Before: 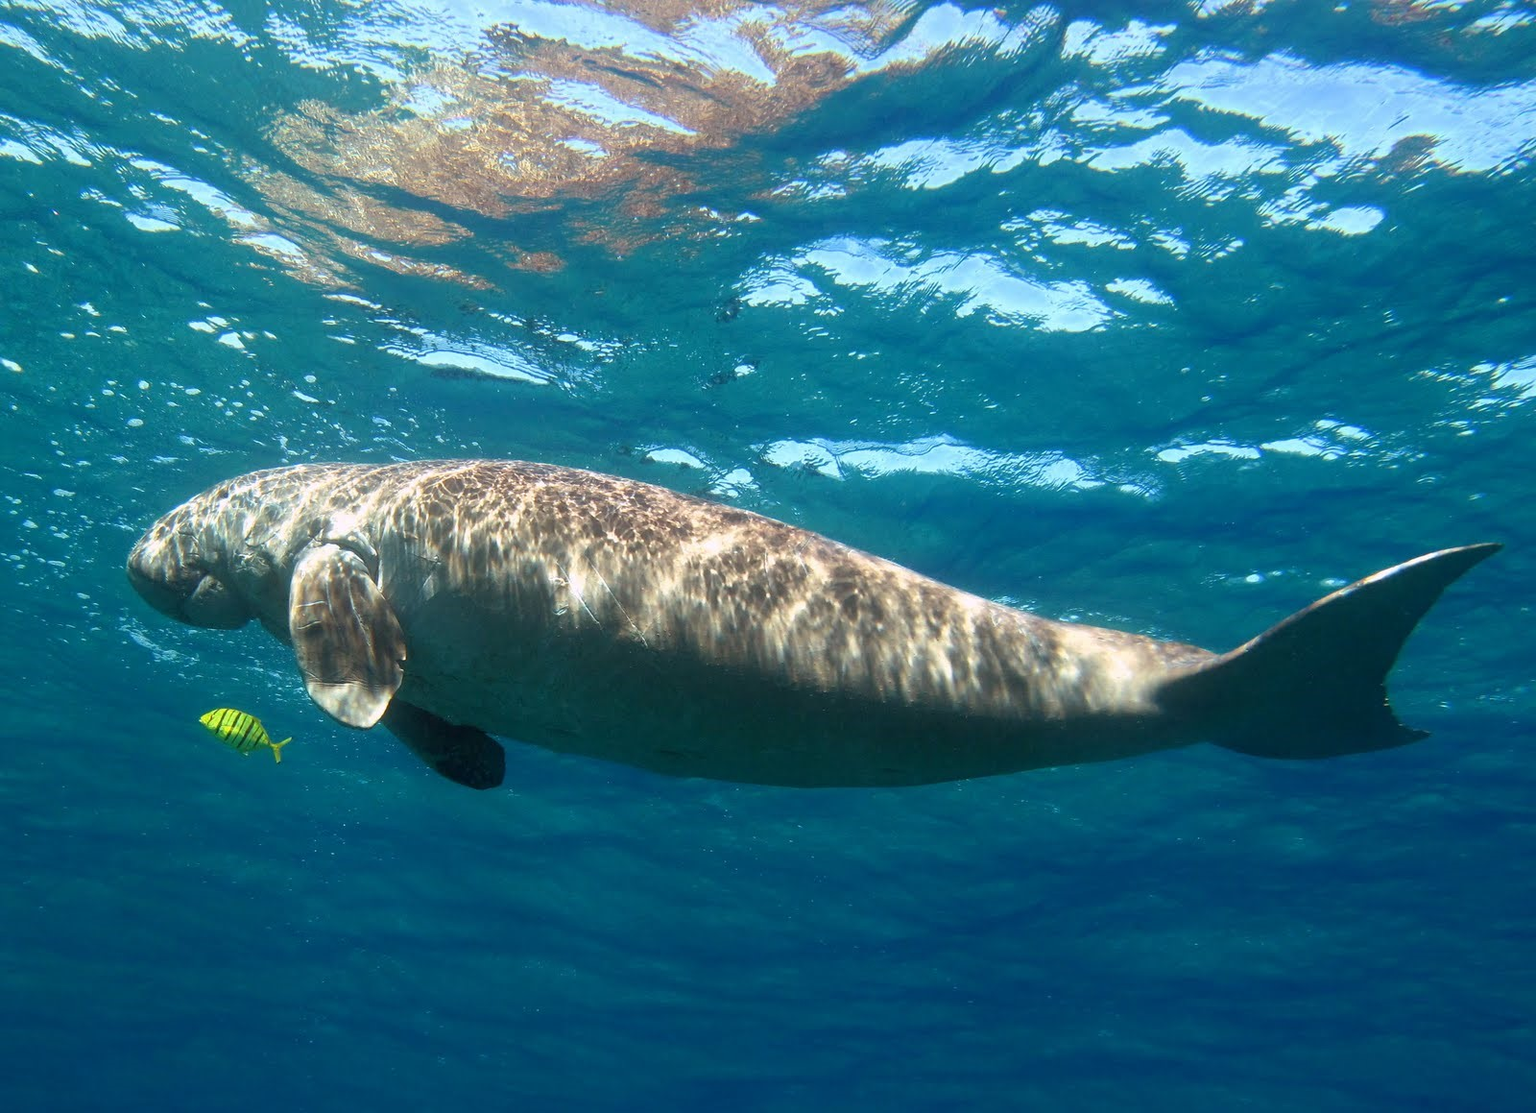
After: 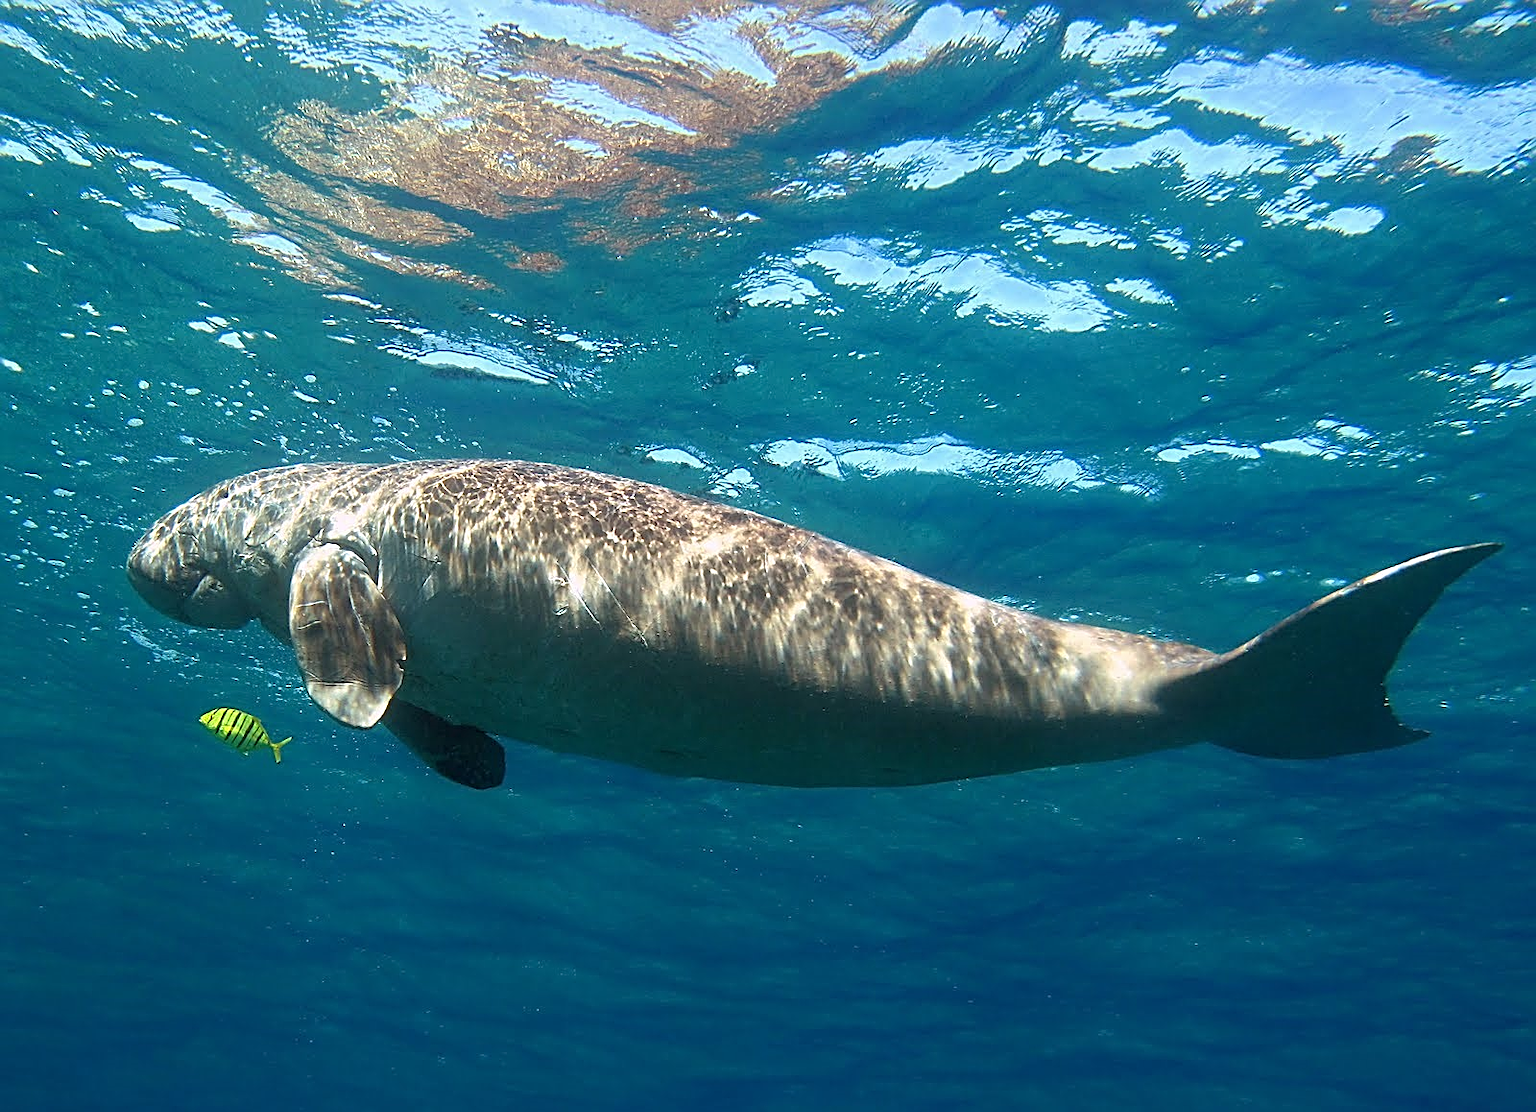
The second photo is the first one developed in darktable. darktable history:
white balance: red 1, blue 1
sharpen: amount 1
